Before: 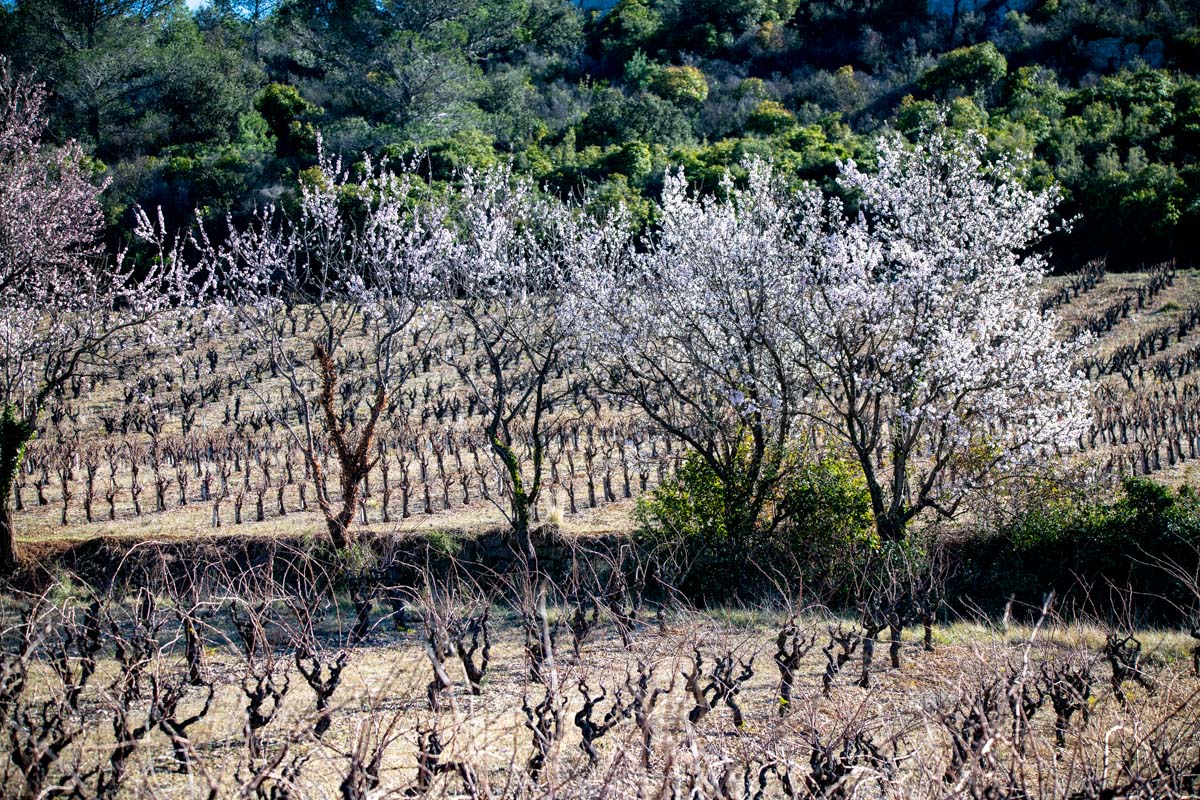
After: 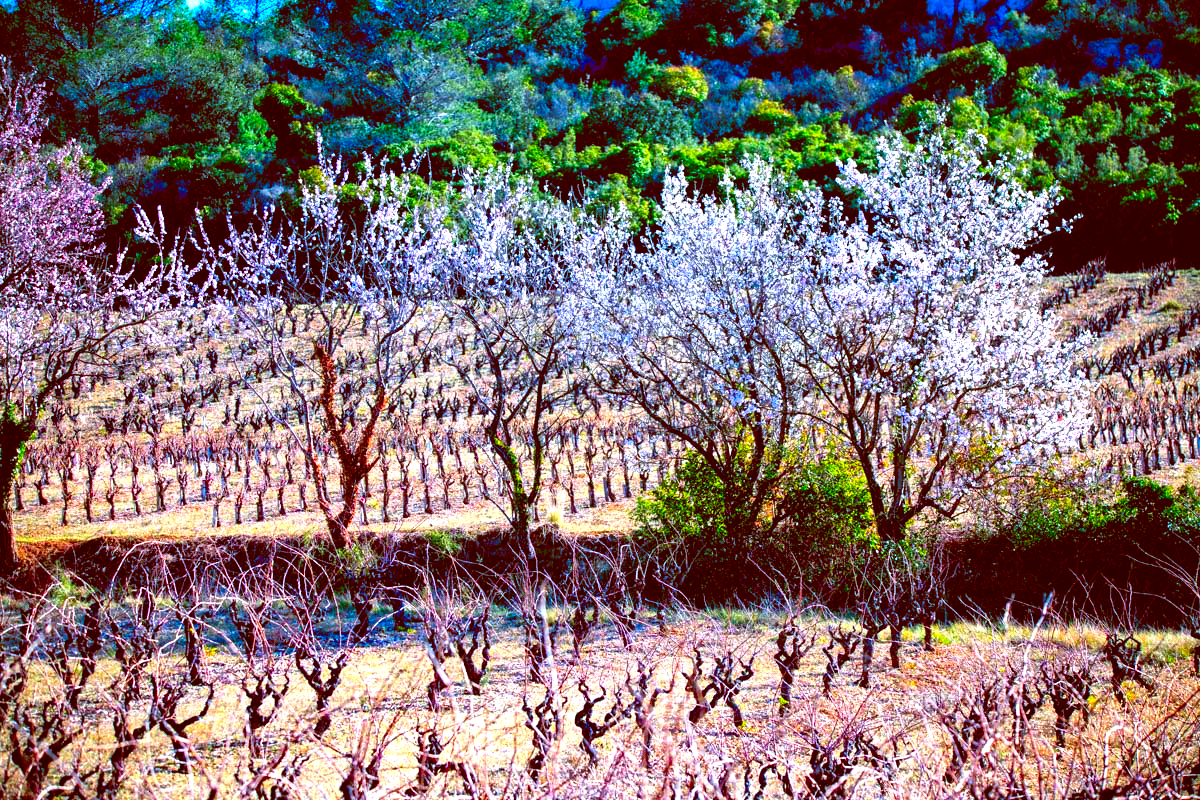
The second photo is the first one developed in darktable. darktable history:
exposure: black level correction 0.001, exposure 0.675 EV, compensate highlight preservation false
color correction: highlights a* 1.59, highlights b* -1.7, saturation 2.48
color balance: lift [1, 1.015, 1.004, 0.985], gamma [1, 0.958, 0.971, 1.042], gain [1, 0.956, 0.977, 1.044]
